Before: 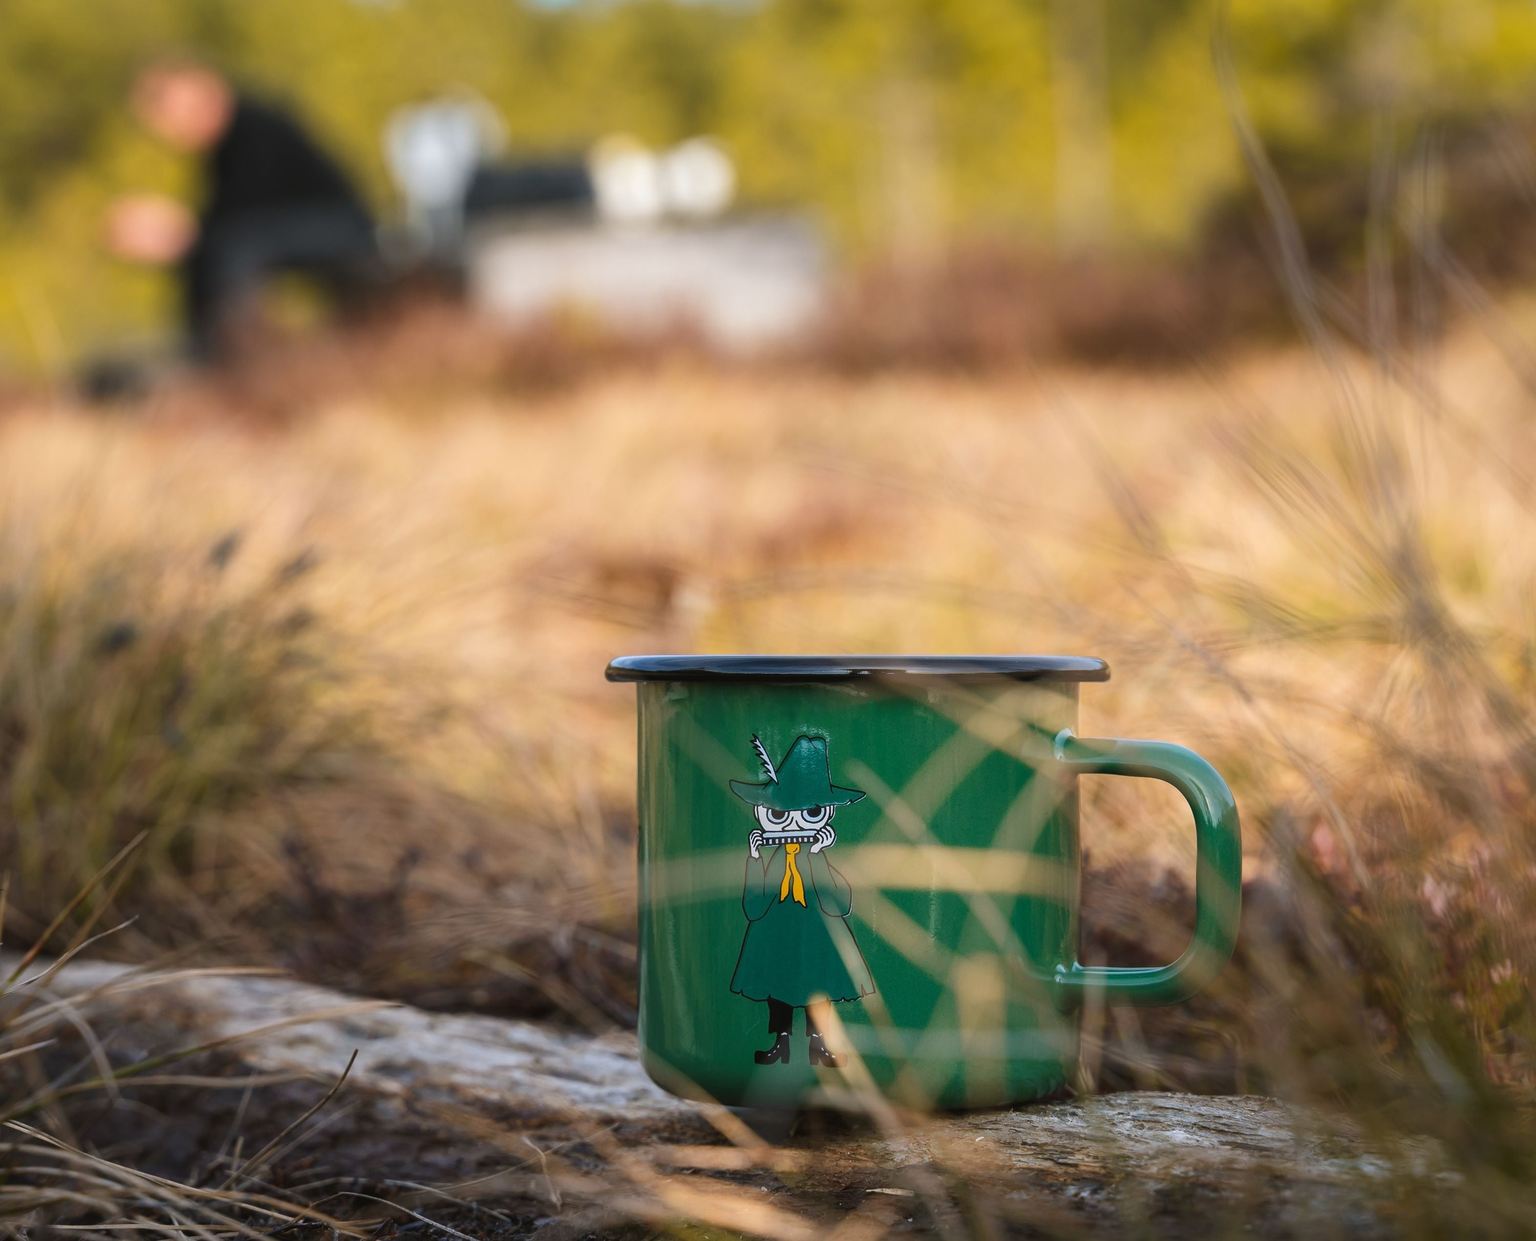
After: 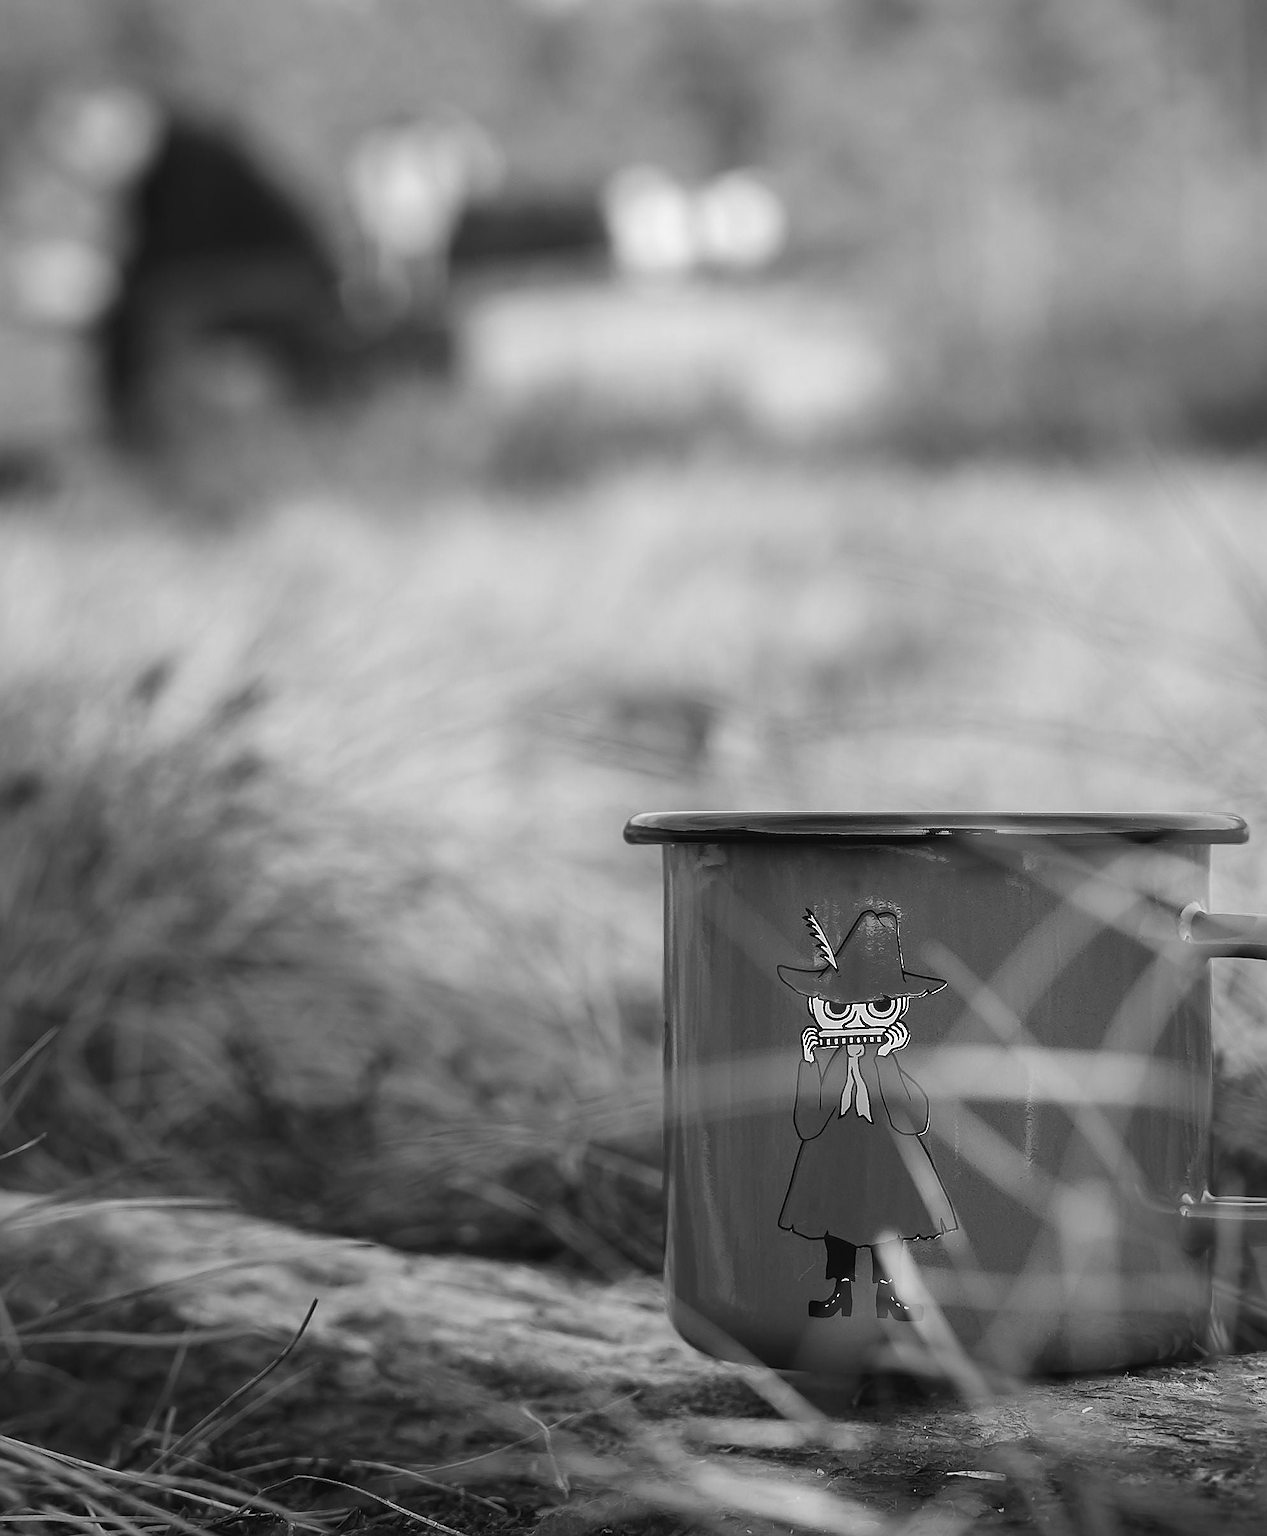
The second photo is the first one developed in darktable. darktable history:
crop and rotate: left 6.617%, right 26.717%
monochrome: on, module defaults
sharpen: radius 1.4, amount 1.25, threshold 0.7
